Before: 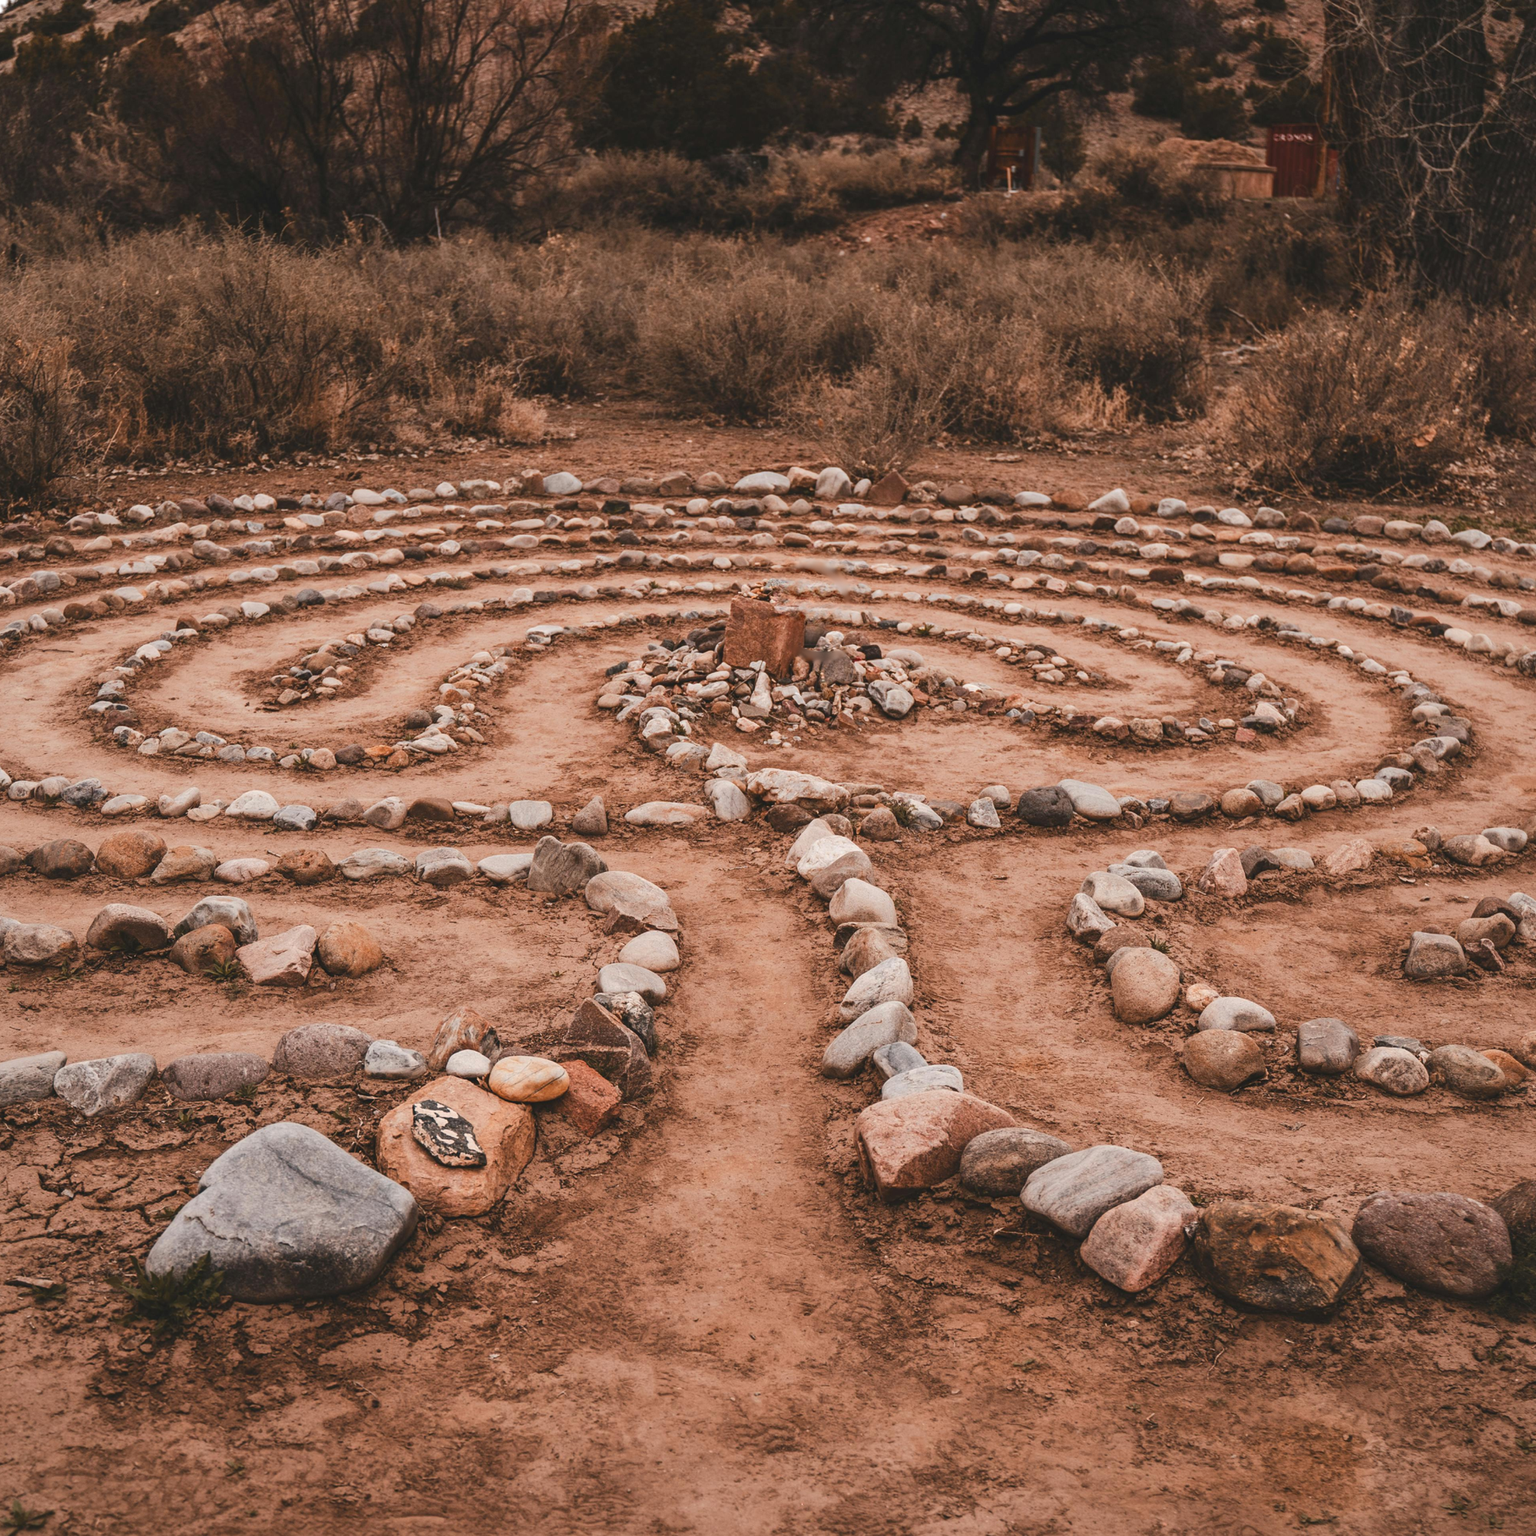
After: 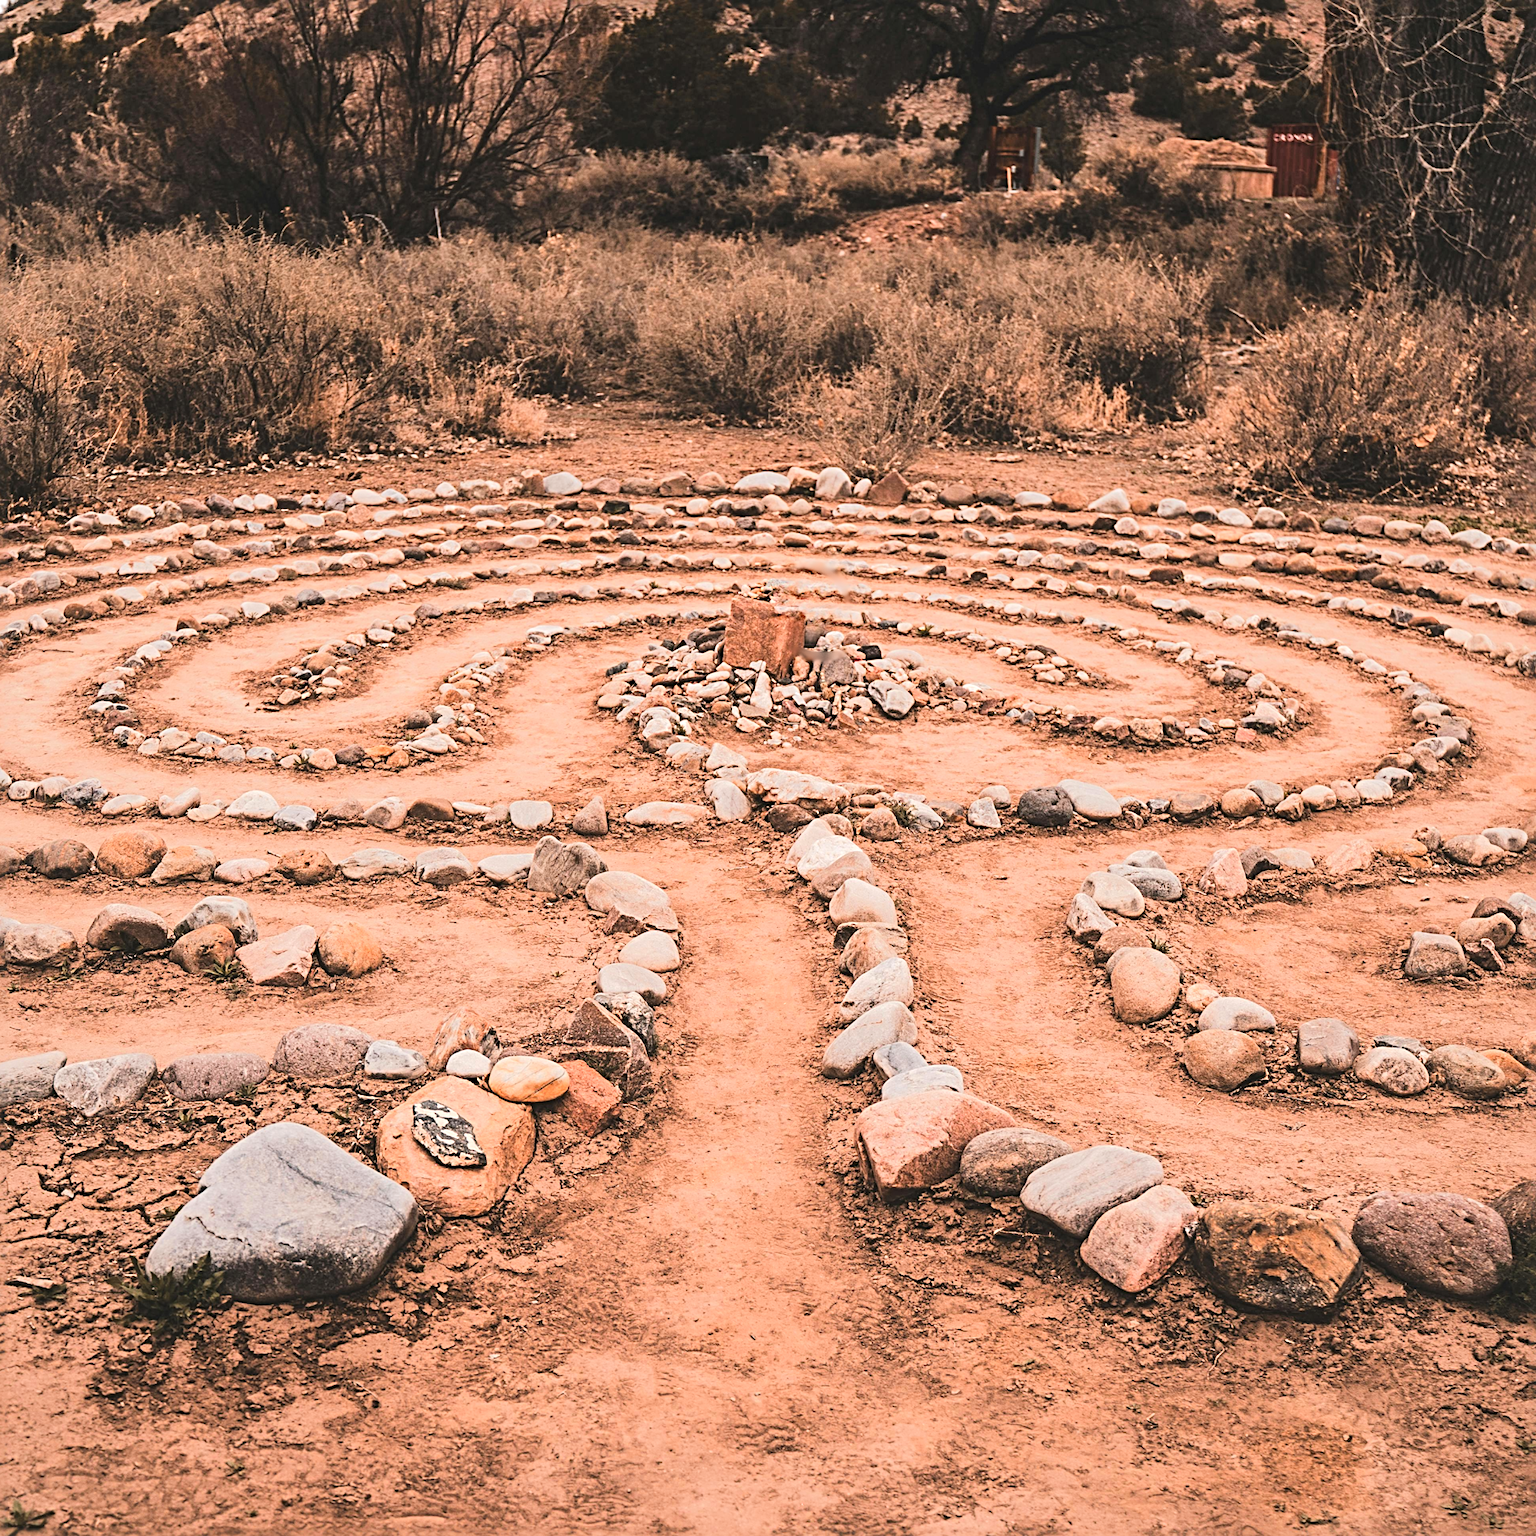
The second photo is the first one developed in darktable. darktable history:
sharpen: radius 3.976
tone equalizer: -7 EV 0.143 EV, -6 EV 0.588 EV, -5 EV 1.12 EV, -4 EV 1.31 EV, -3 EV 1.15 EV, -2 EV 0.6 EV, -1 EV 0.158 EV, edges refinement/feathering 500, mask exposure compensation -1.57 EV, preserve details no
